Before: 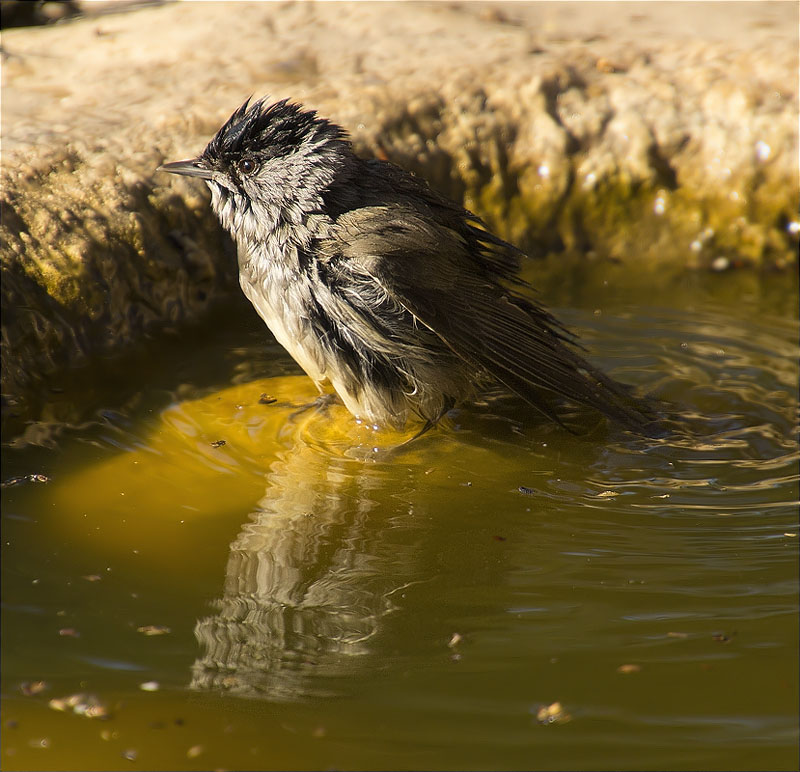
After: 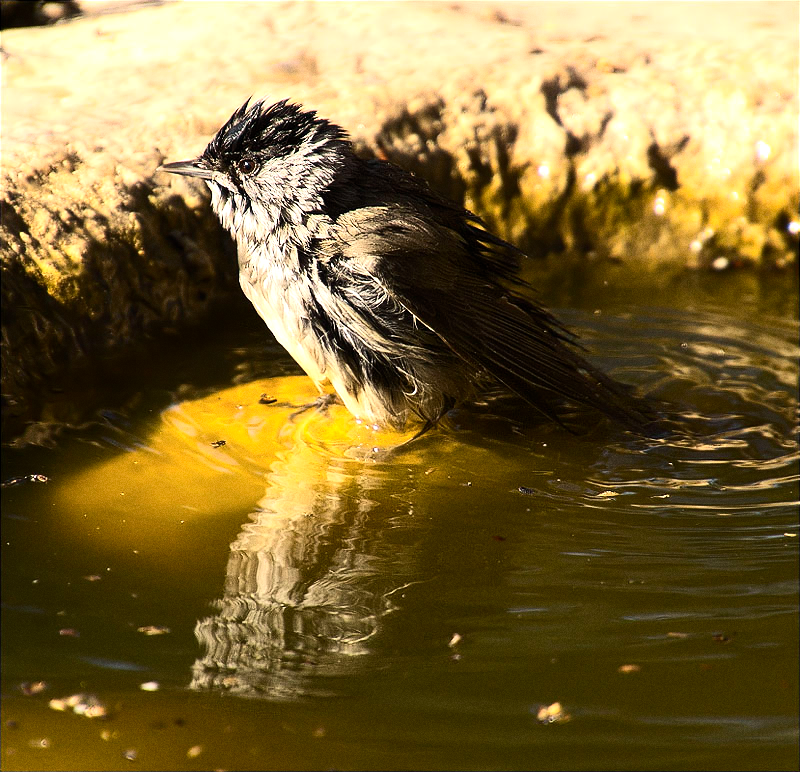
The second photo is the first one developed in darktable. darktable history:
grain: on, module defaults
tone equalizer: -8 EV -0.75 EV, -7 EV -0.7 EV, -6 EV -0.6 EV, -5 EV -0.4 EV, -3 EV 0.4 EV, -2 EV 0.6 EV, -1 EV 0.7 EV, +0 EV 0.75 EV, edges refinement/feathering 500, mask exposure compensation -1.57 EV, preserve details no
contrast brightness saturation: contrast 0.24, brightness 0.09
